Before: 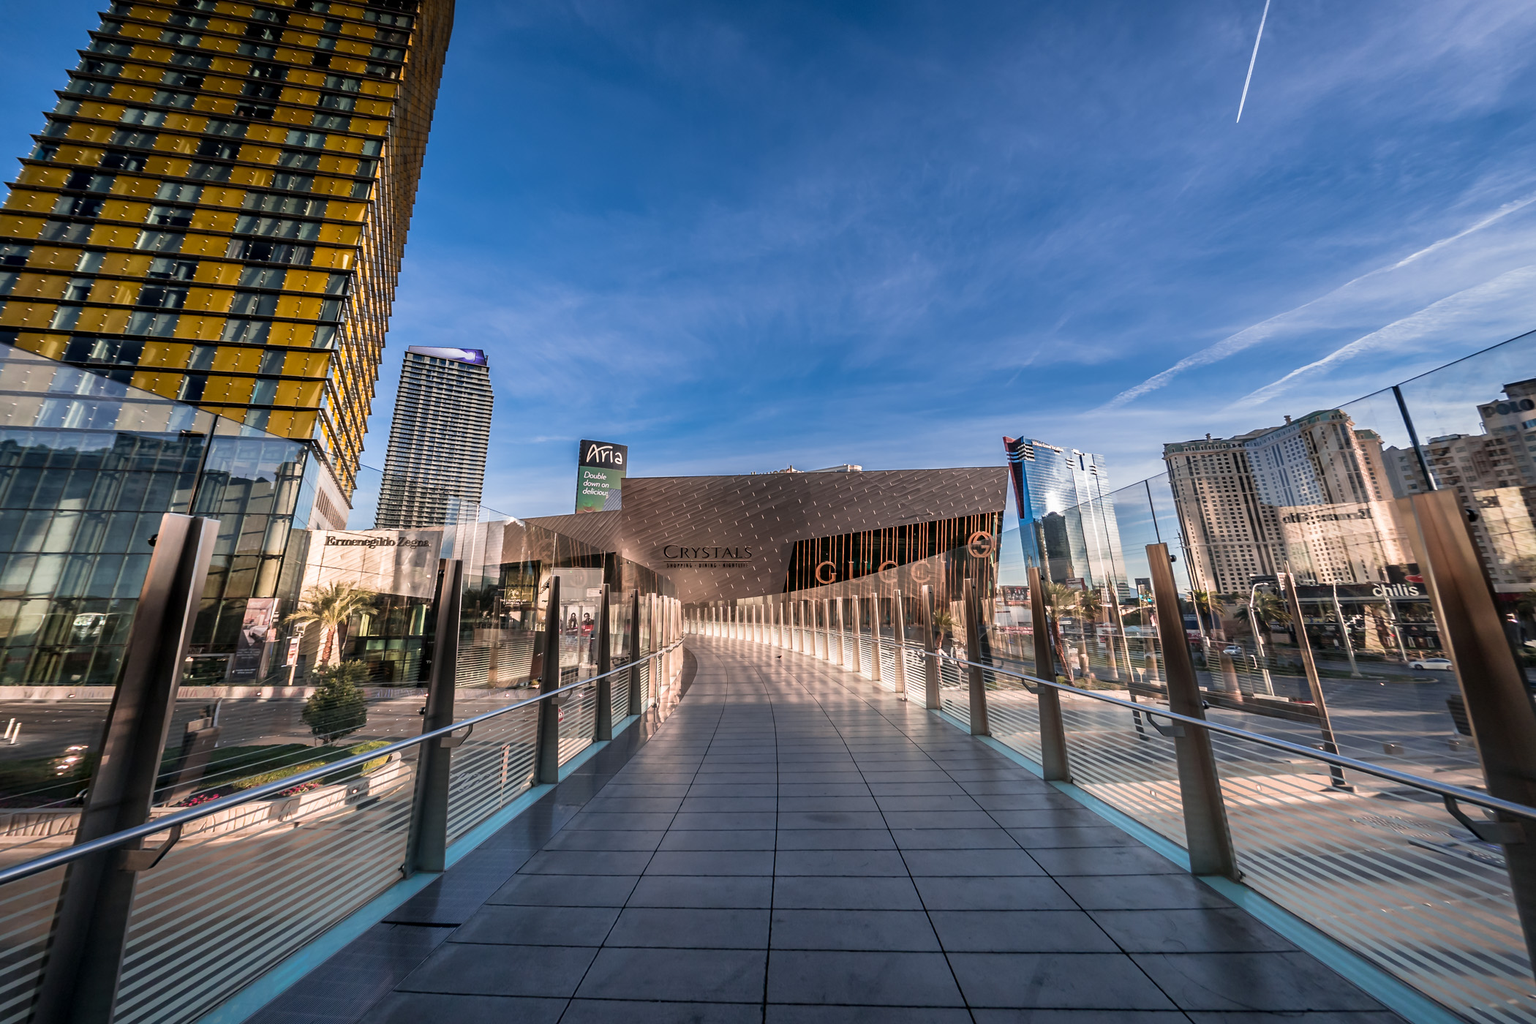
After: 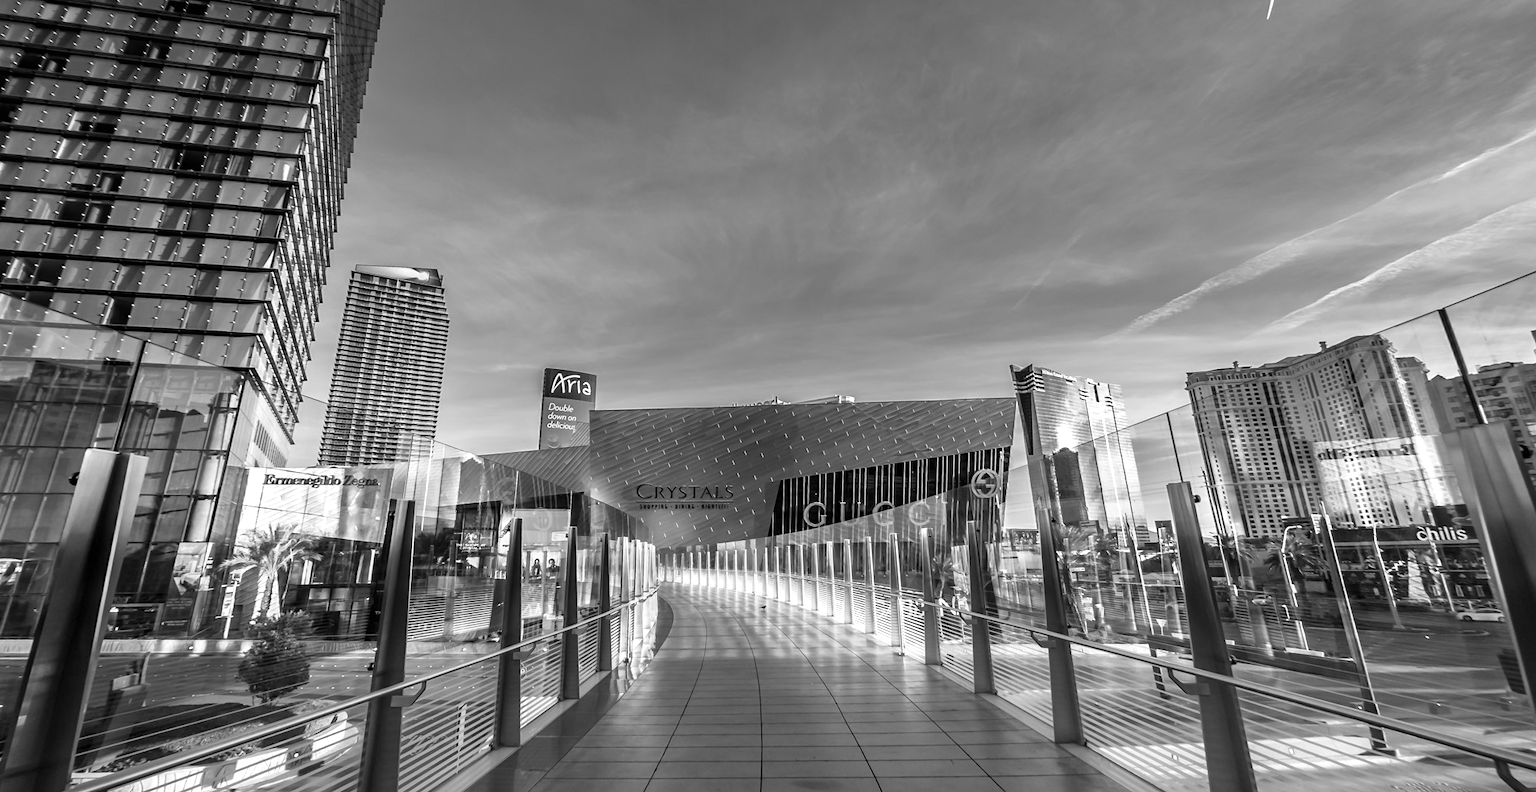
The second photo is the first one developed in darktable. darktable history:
exposure: black level correction 0, exposure 1.3 EV, compensate exposure bias true, compensate highlight preservation false
crop: left 5.596%, top 10.314%, right 3.534%, bottom 19.395%
monochrome: on, module defaults
